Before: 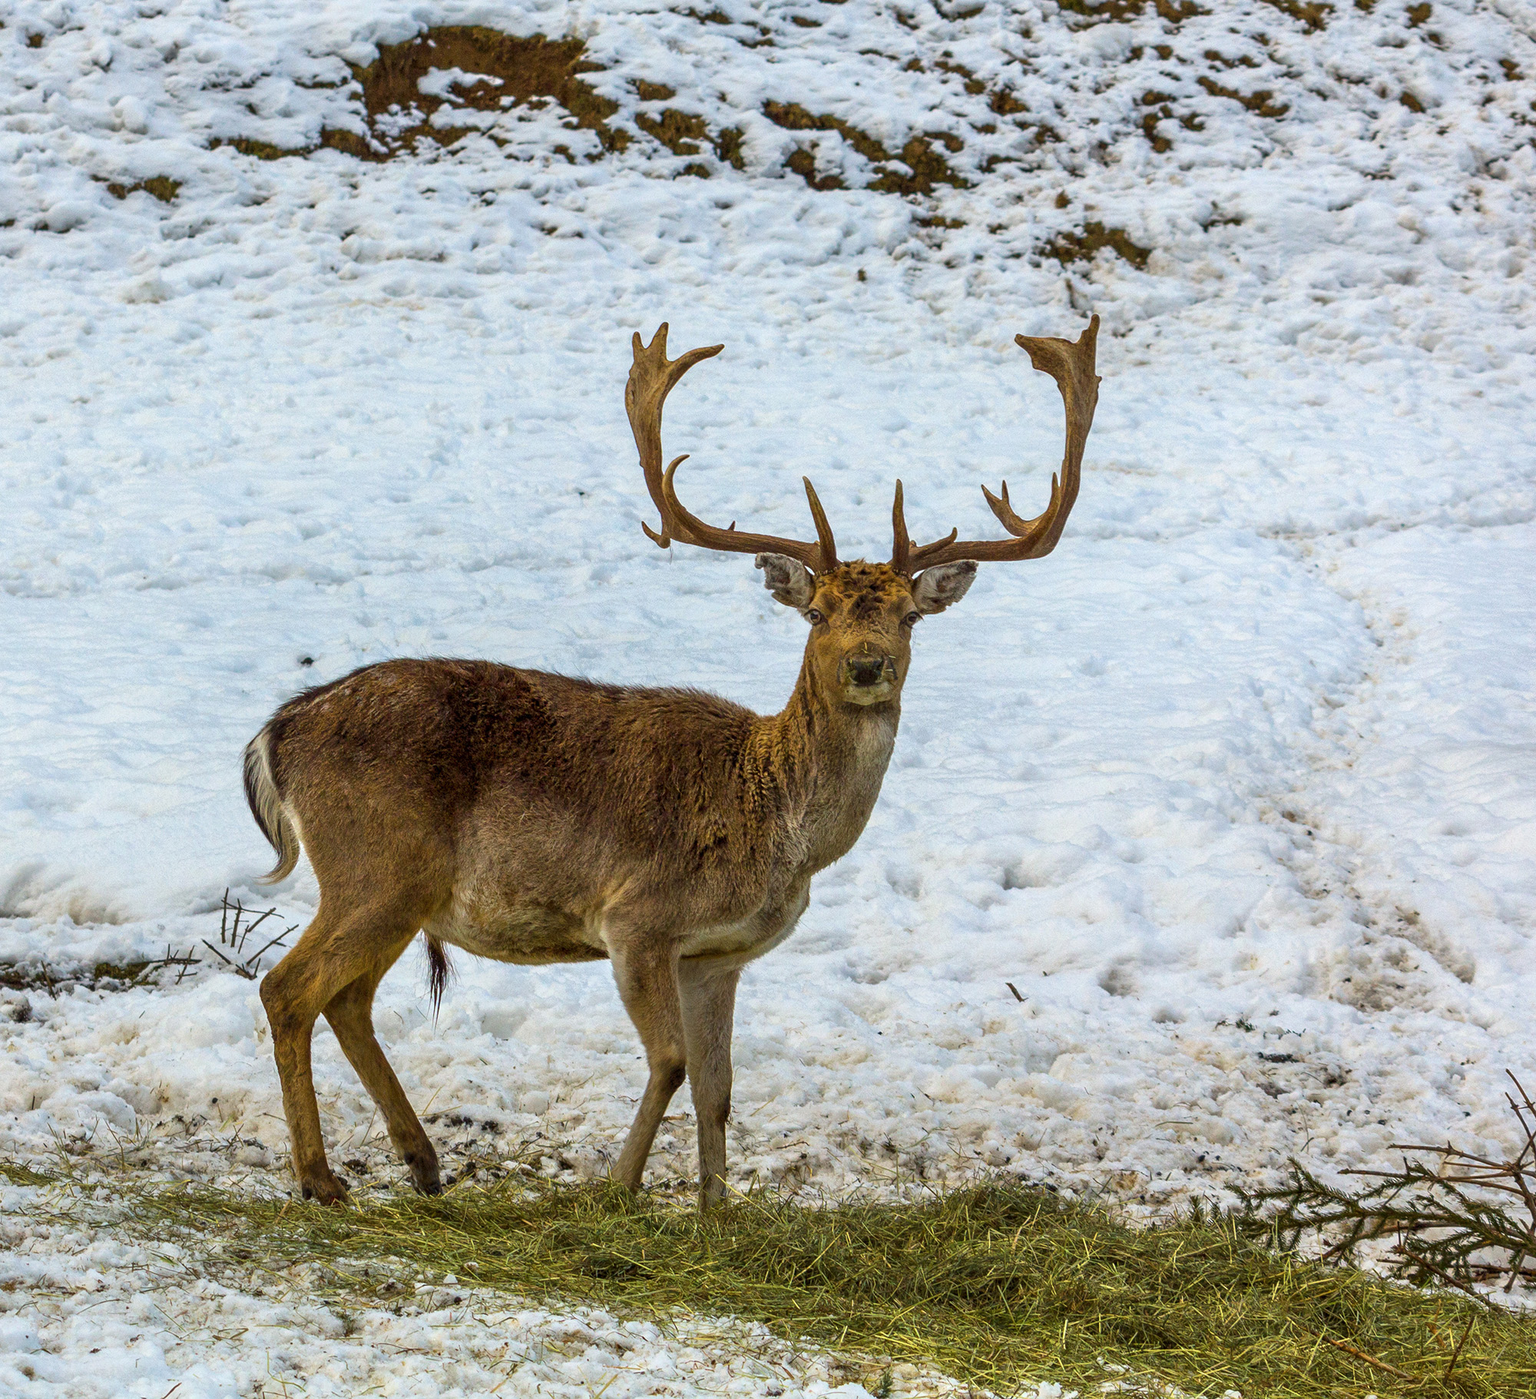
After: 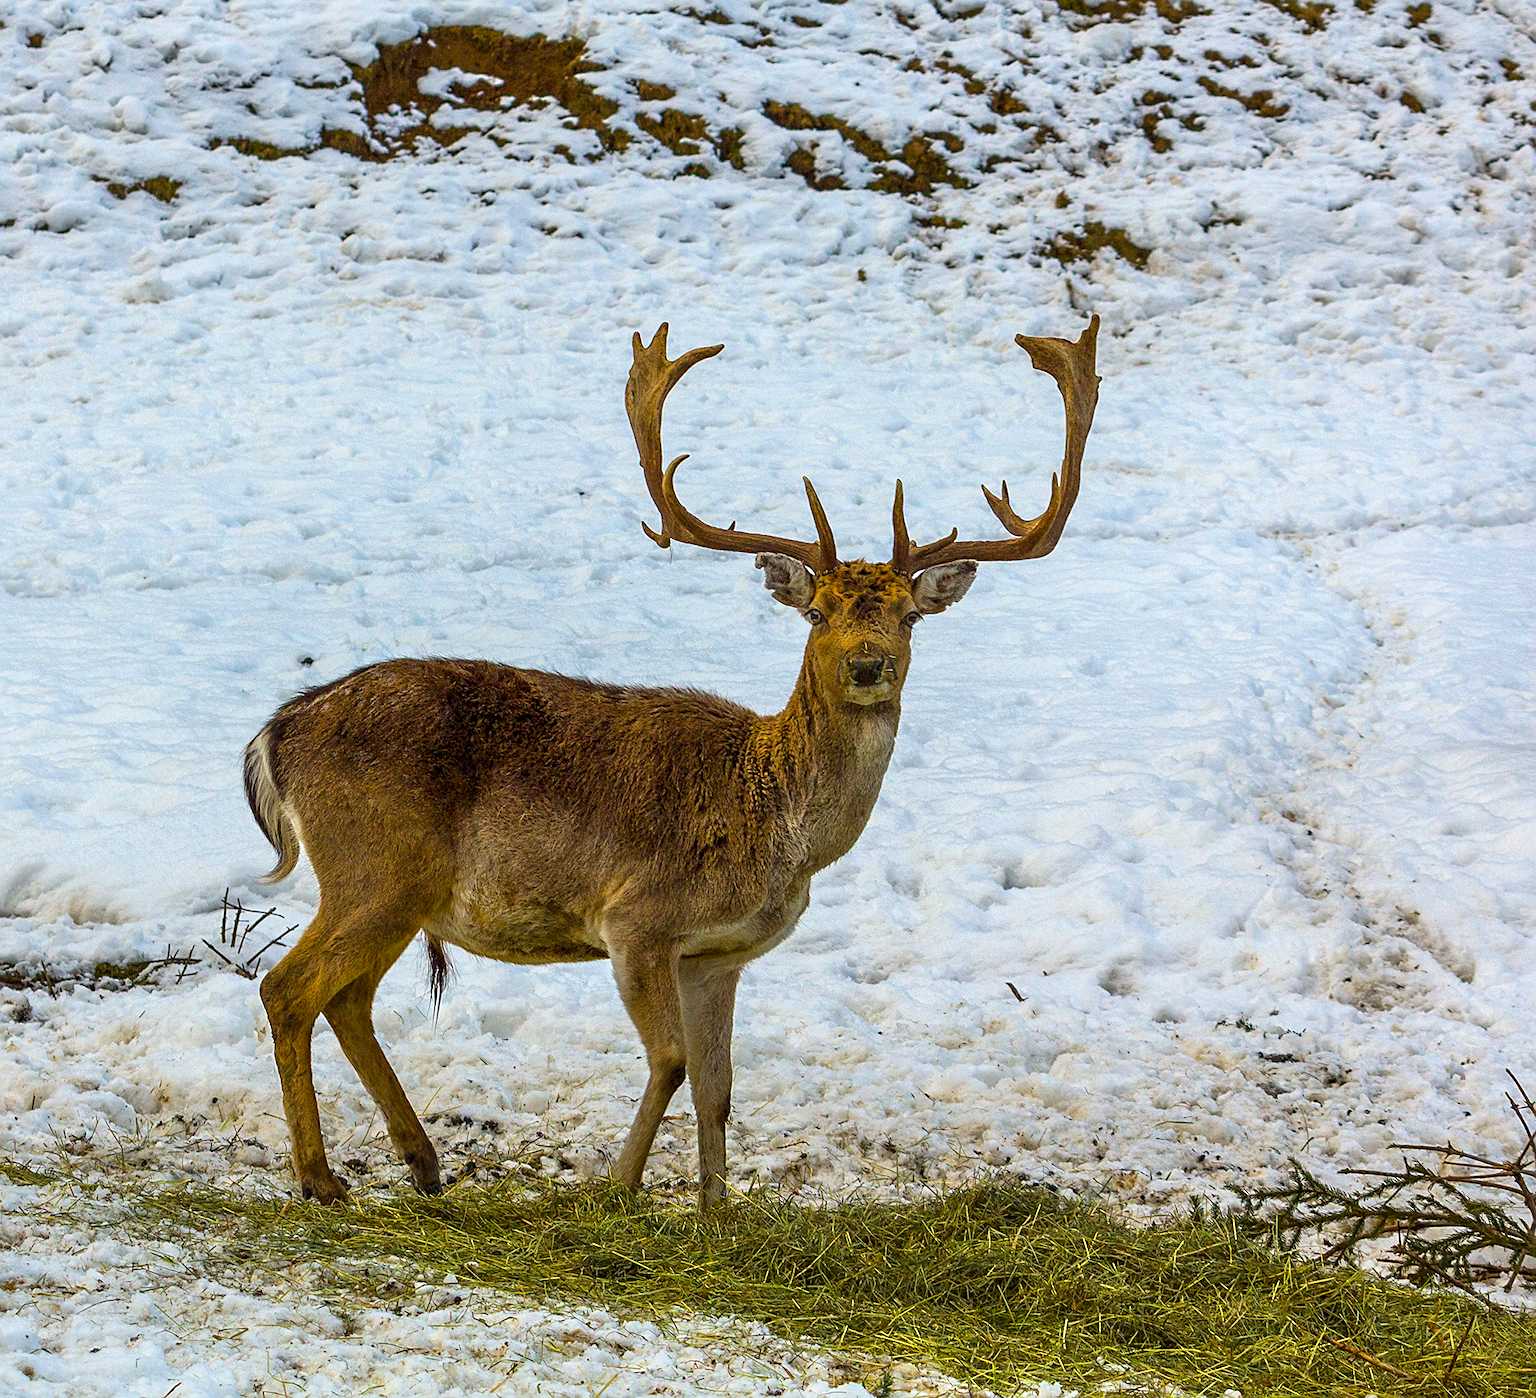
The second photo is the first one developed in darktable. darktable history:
sharpen: on, module defaults
color balance rgb: perceptual saturation grading › global saturation 20%, global vibrance 10%
